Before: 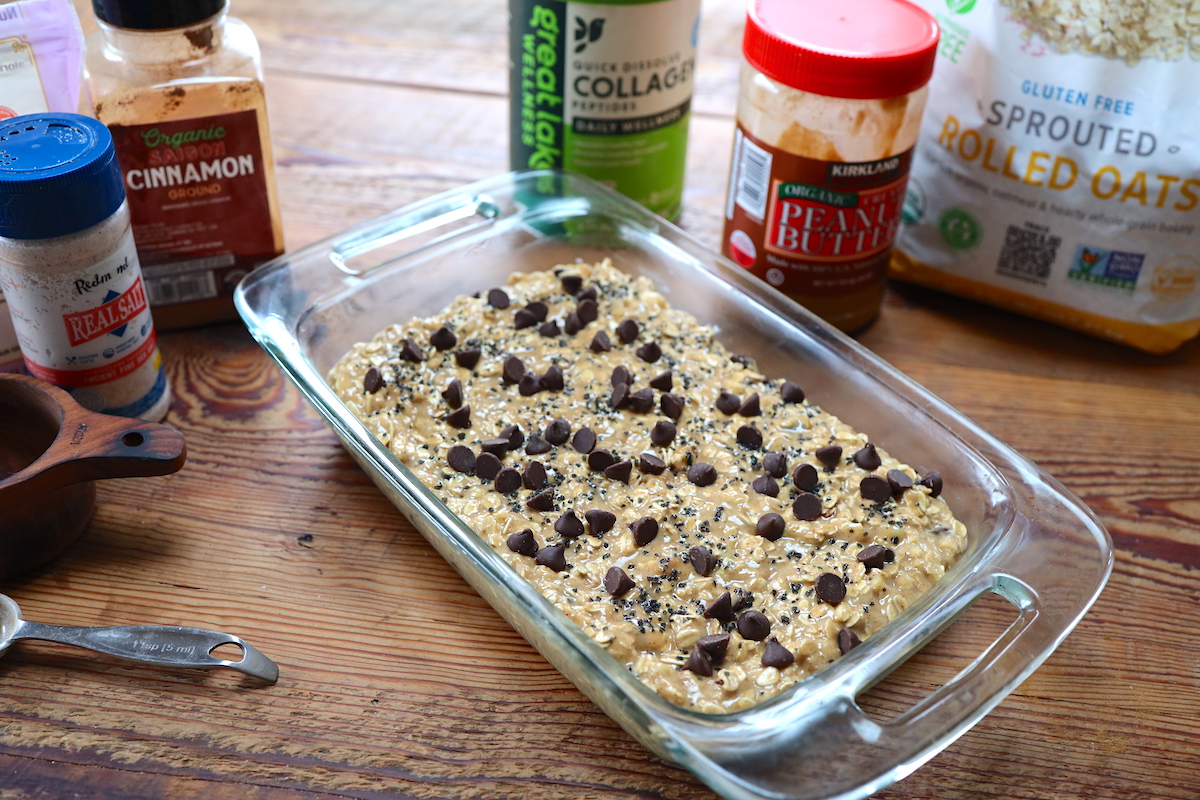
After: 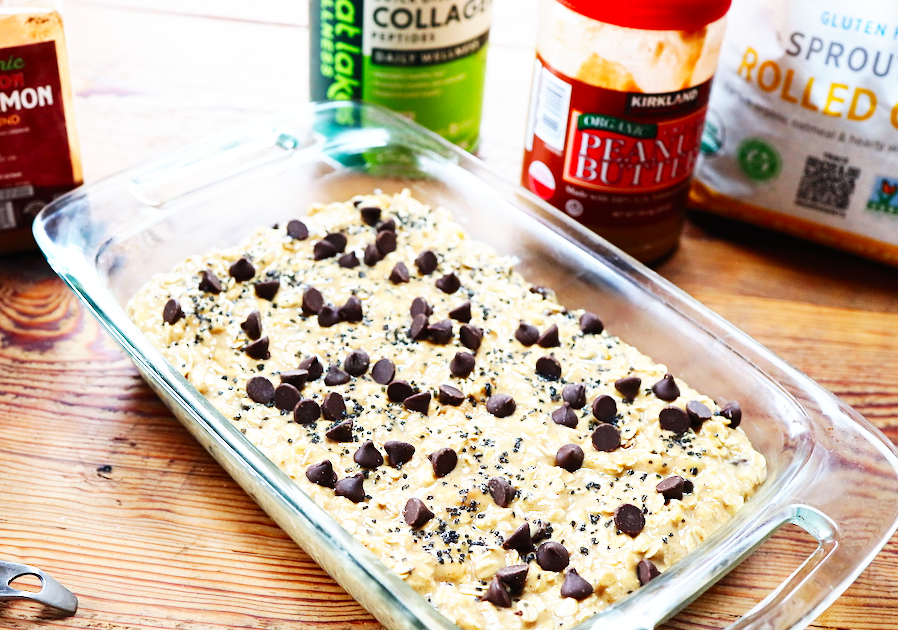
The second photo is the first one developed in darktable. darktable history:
base curve: curves: ch0 [(0, 0) (0.007, 0.004) (0.027, 0.03) (0.046, 0.07) (0.207, 0.54) (0.442, 0.872) (0.673, 0.972) (1, 1)], preserve colors none
crop: left 16.768%, top 8.653%, right 8.362%, bottom 12.485%
